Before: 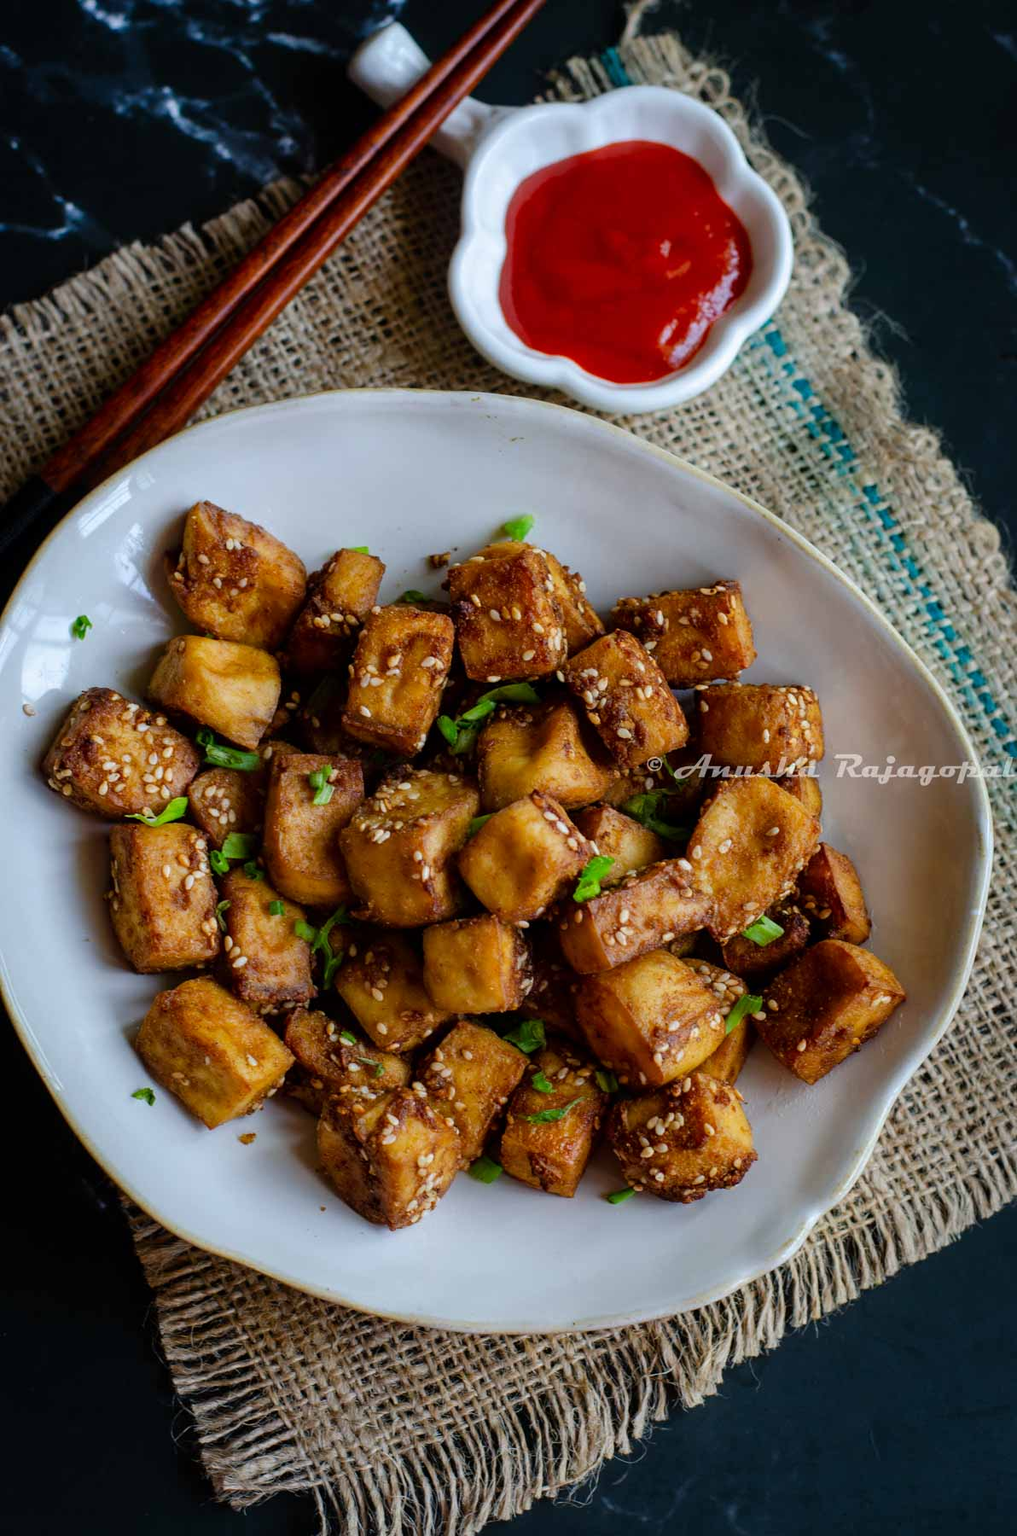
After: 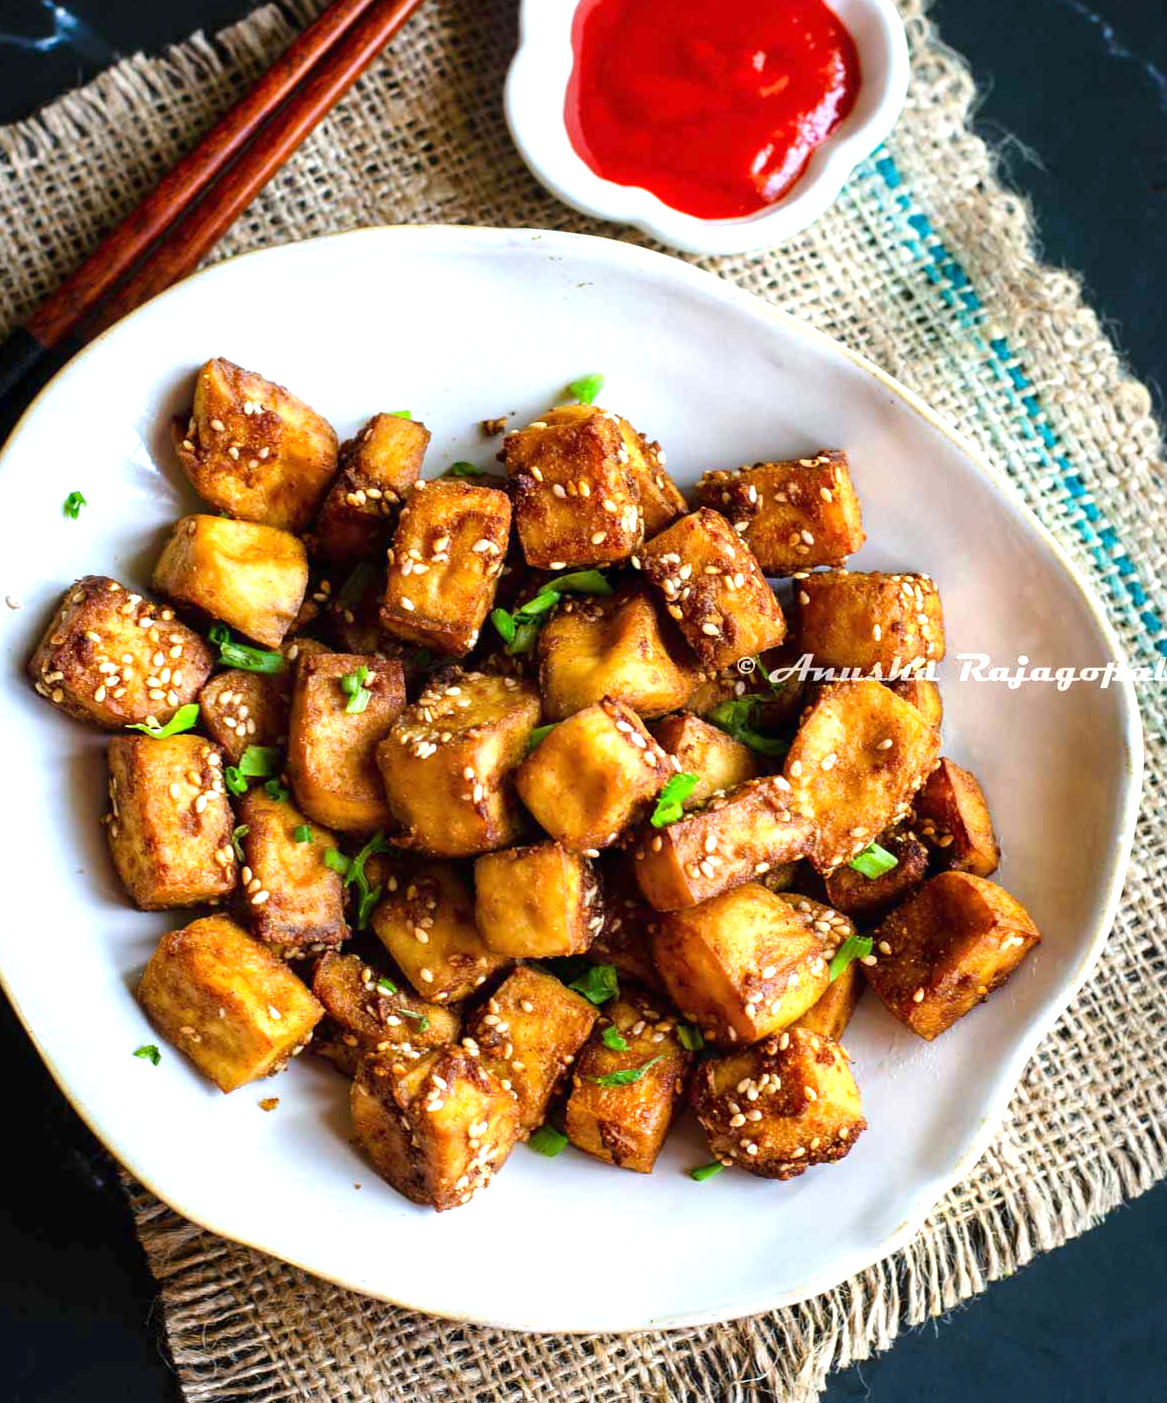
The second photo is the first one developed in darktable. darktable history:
crop and rotate: left 1.814%, top 12.818%, right 0.25%, bottom 9.225%
exposure: black level correction 0, exposure 1.3 EV, compensate highlight preservation false
